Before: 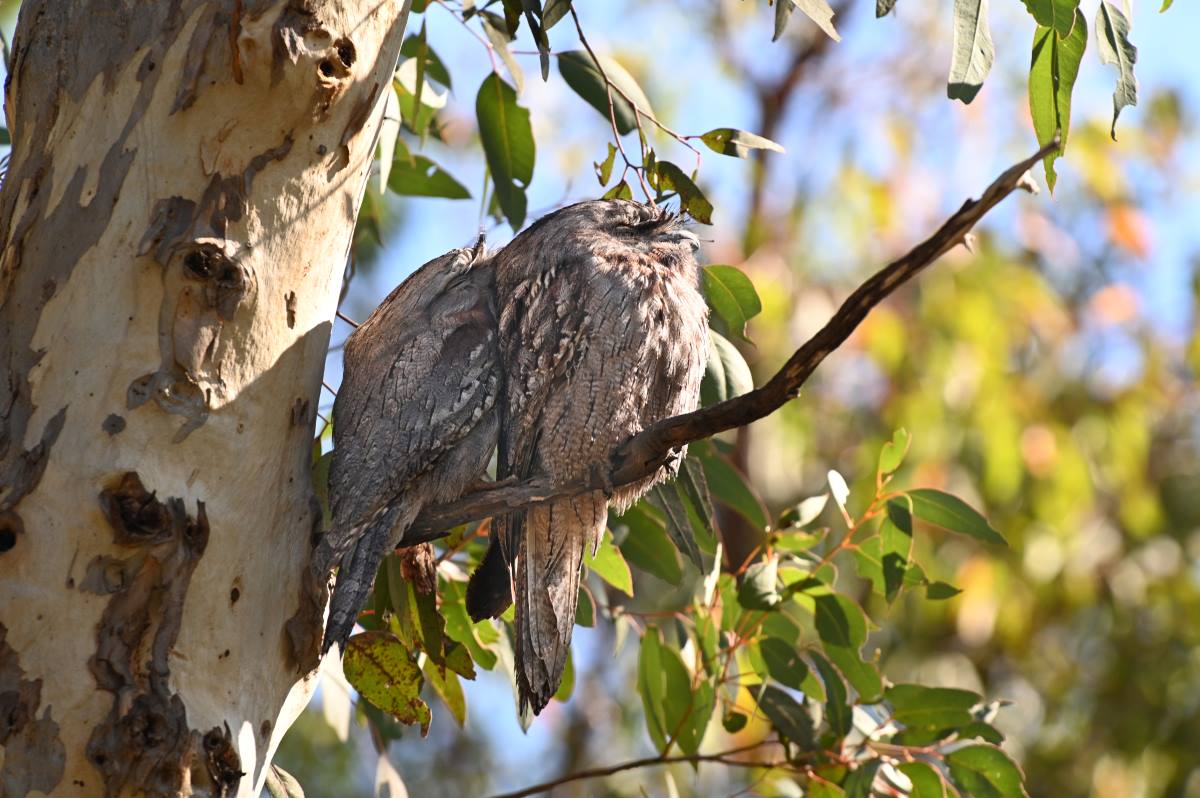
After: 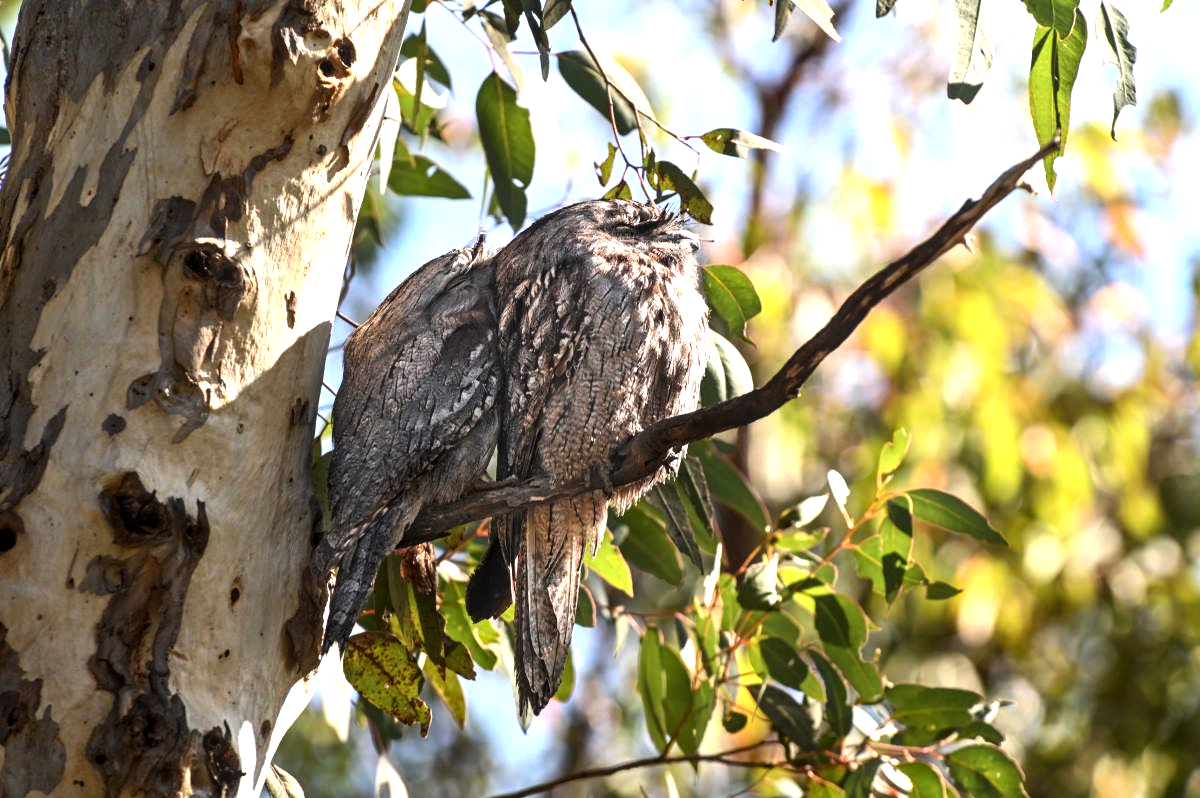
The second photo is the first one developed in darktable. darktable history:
tone equalizer: -8 EV -0.781 EV, -7 EV -0.704 EV, -6 EV -0.586 EV, -5 EV -0.408 EV, -3 EV 0.367 EV, -2 EV 0.6 EV, -1 EV 0.688 EV, +0 EV 0.732 EV, edges refinement/feathering 500, mask exposure compensation -1.57 EV, preserve details no
local contrast: on, module defaults
